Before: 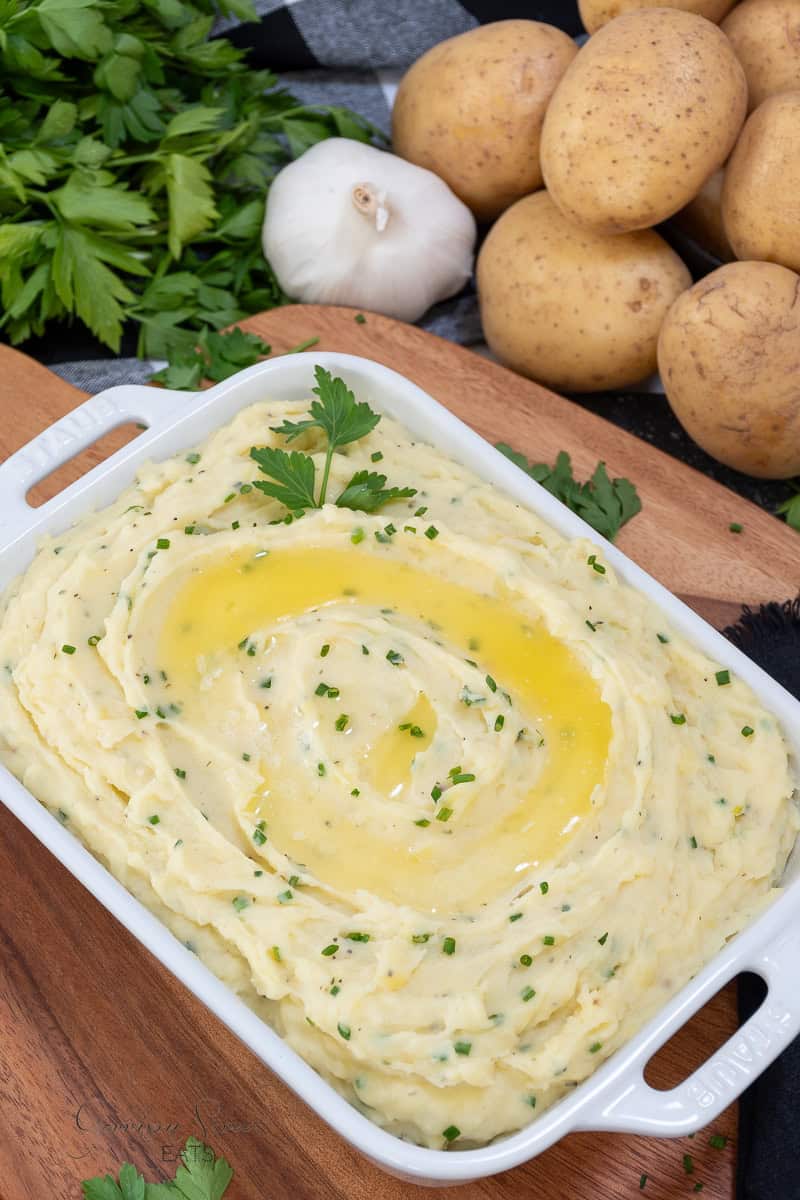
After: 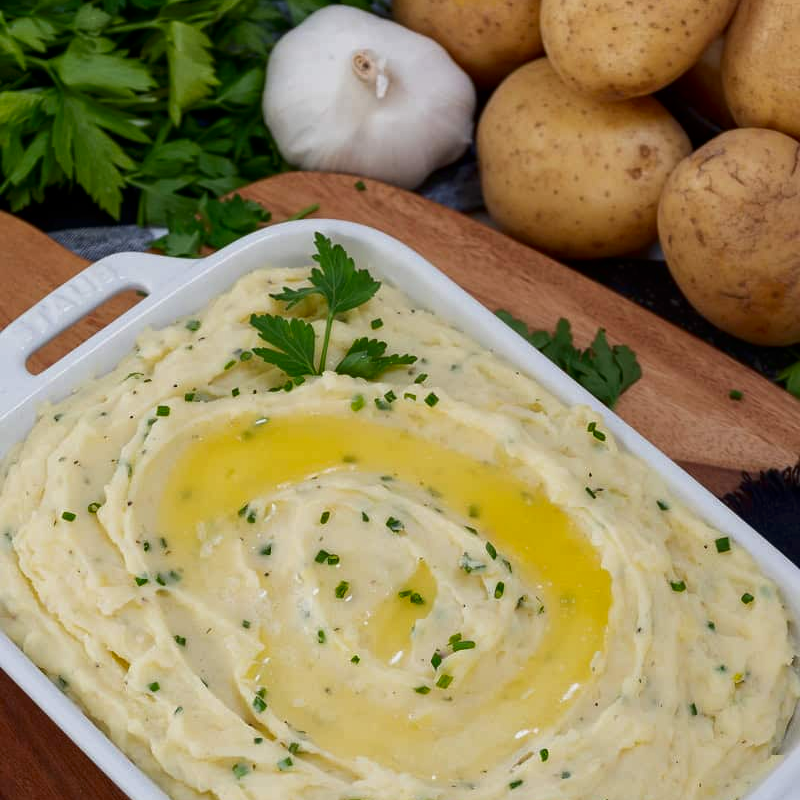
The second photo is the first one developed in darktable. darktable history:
contrast brightness saturation: brightness -0.2, saturation 0.08
crop: top 11.166%, bottom 22.168%
exposure: exposure -0.157 EV, compensate highlight preservation false
